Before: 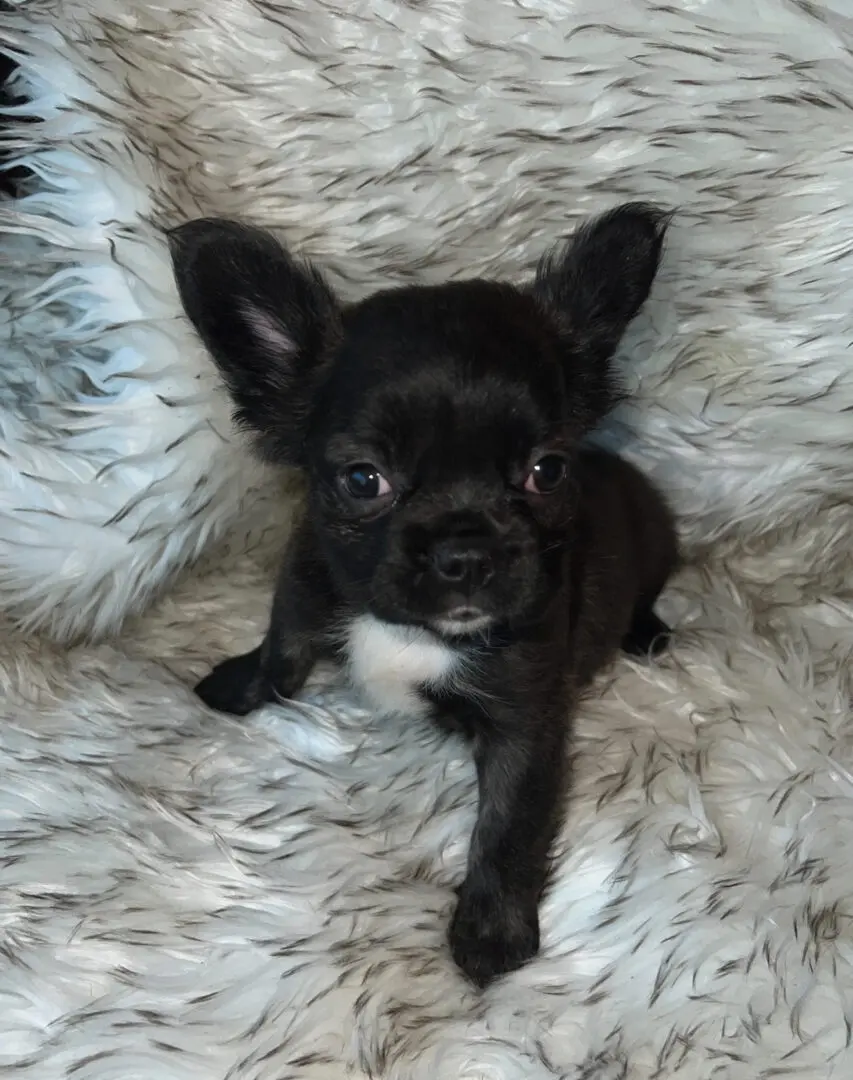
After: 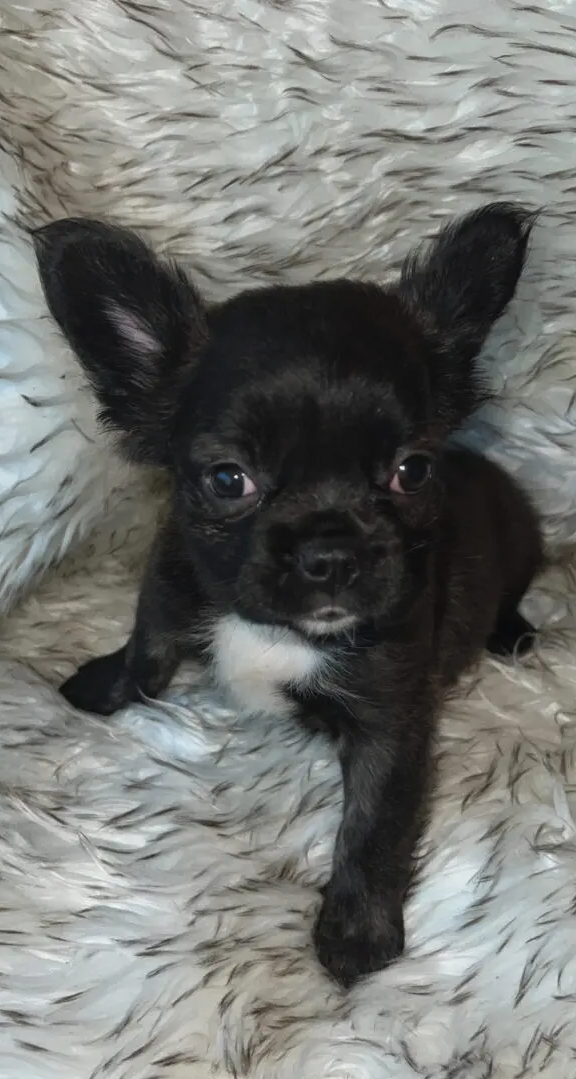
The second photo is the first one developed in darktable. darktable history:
local contrast: detail 109%
crop and rotate: left 15.85%, right 16.548%
